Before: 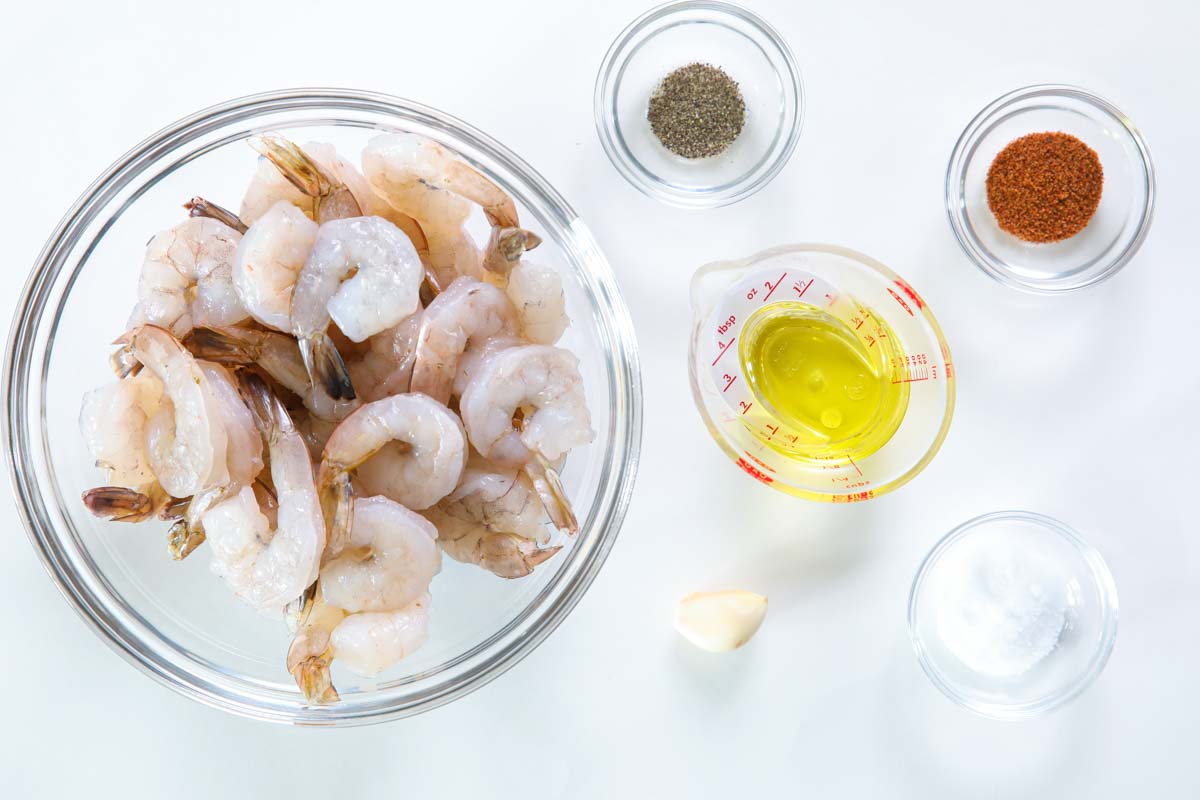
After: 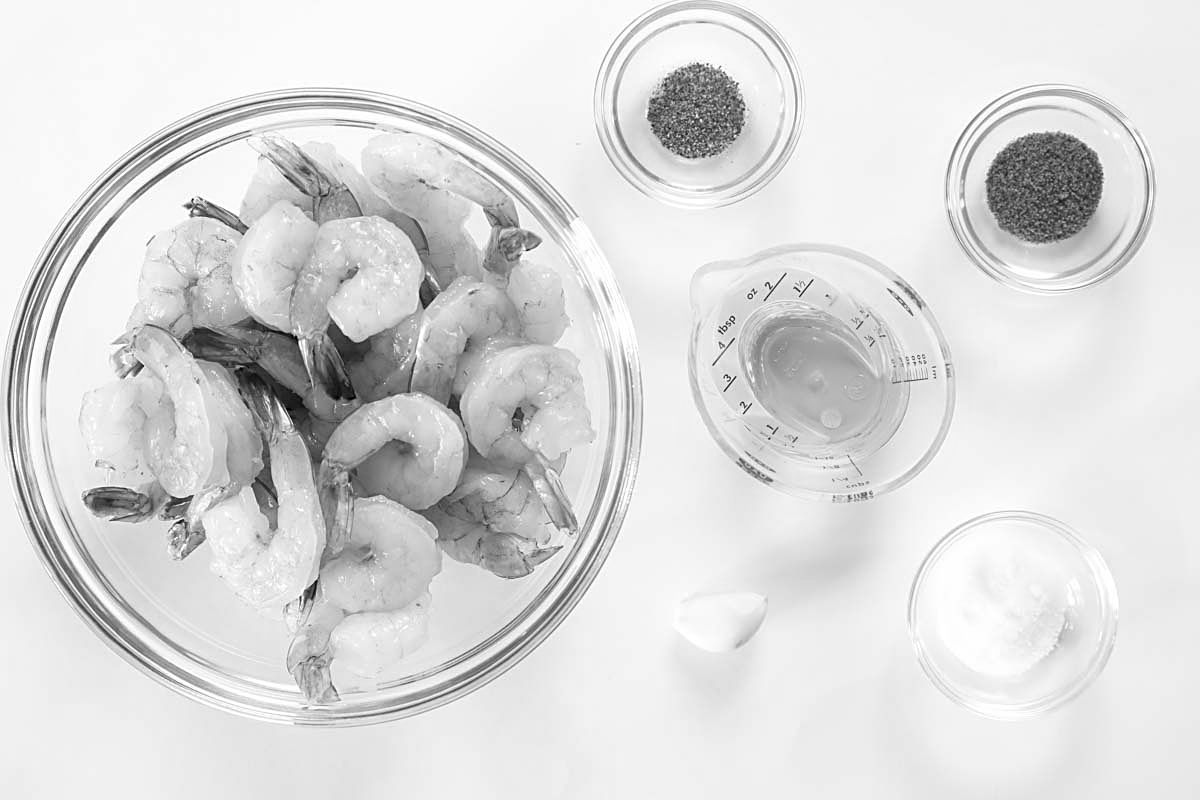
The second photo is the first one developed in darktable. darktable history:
monochrome: size 1
sharpen: on, module defaults
